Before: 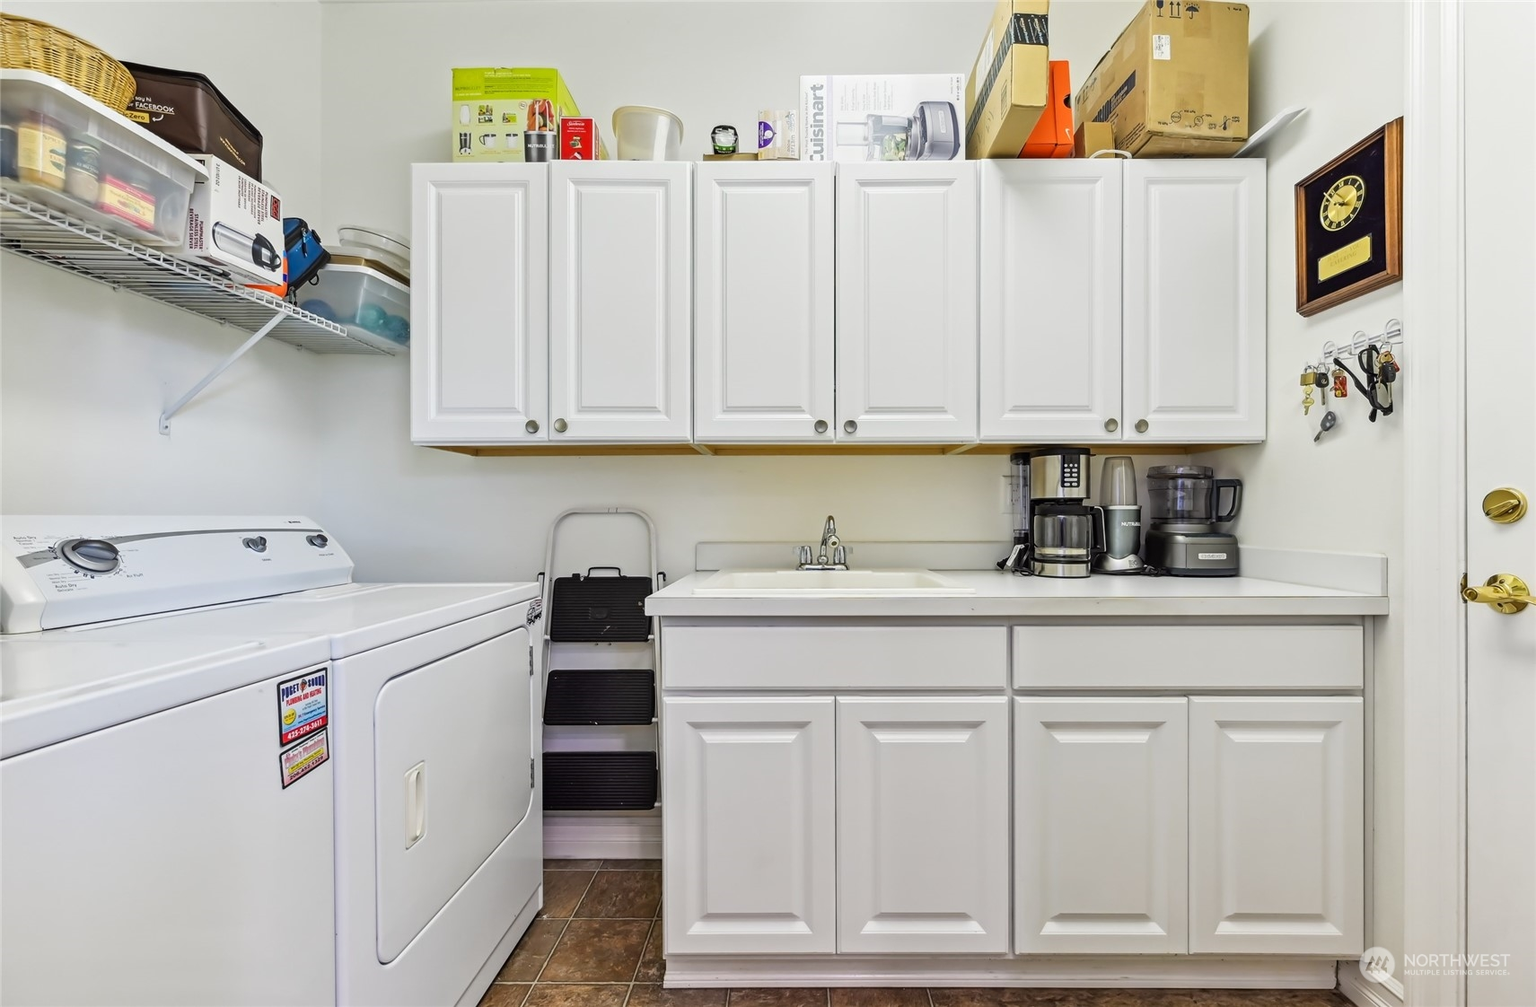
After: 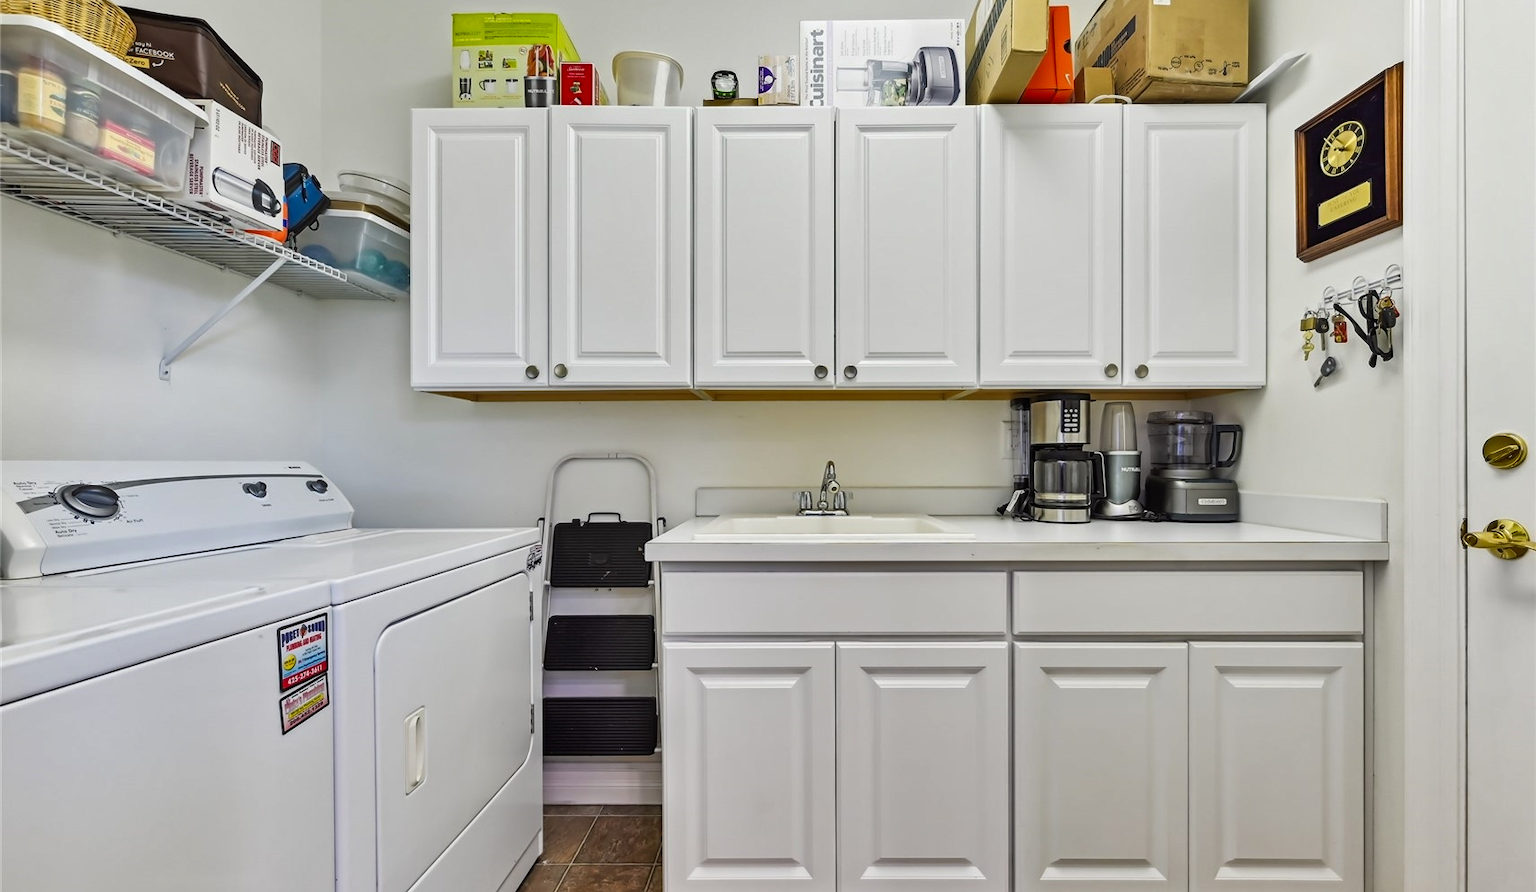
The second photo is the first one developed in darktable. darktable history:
crop and rotate: top 5.604%, bottom 5.799%
shadows and highlights: soften with gaussian
